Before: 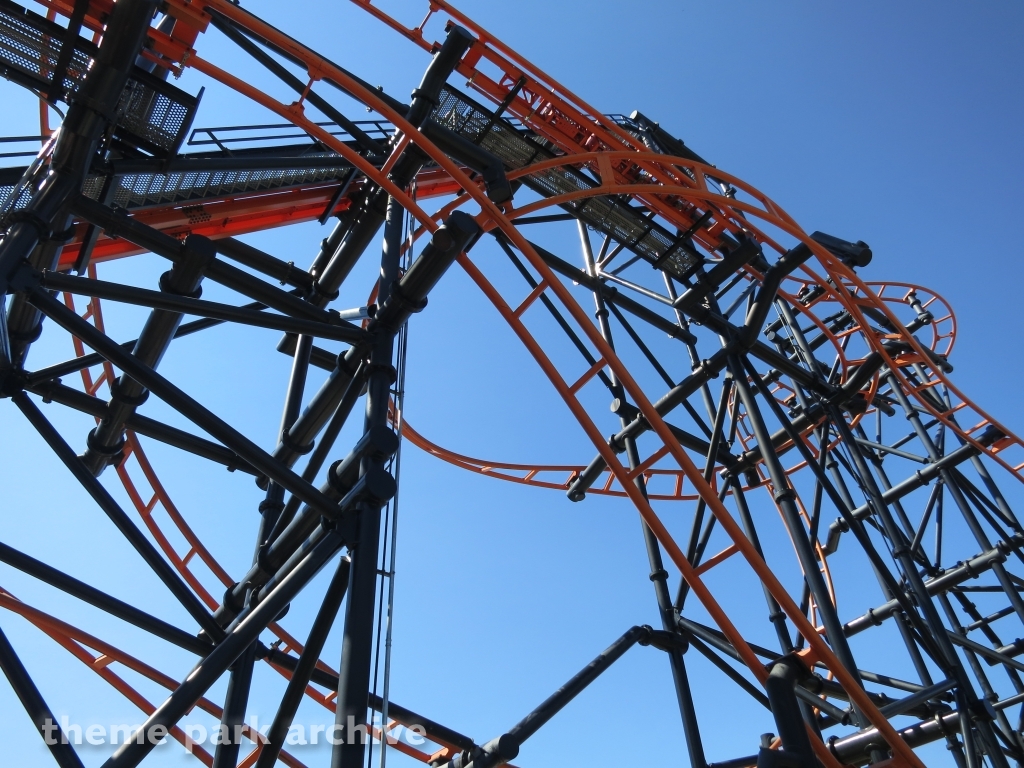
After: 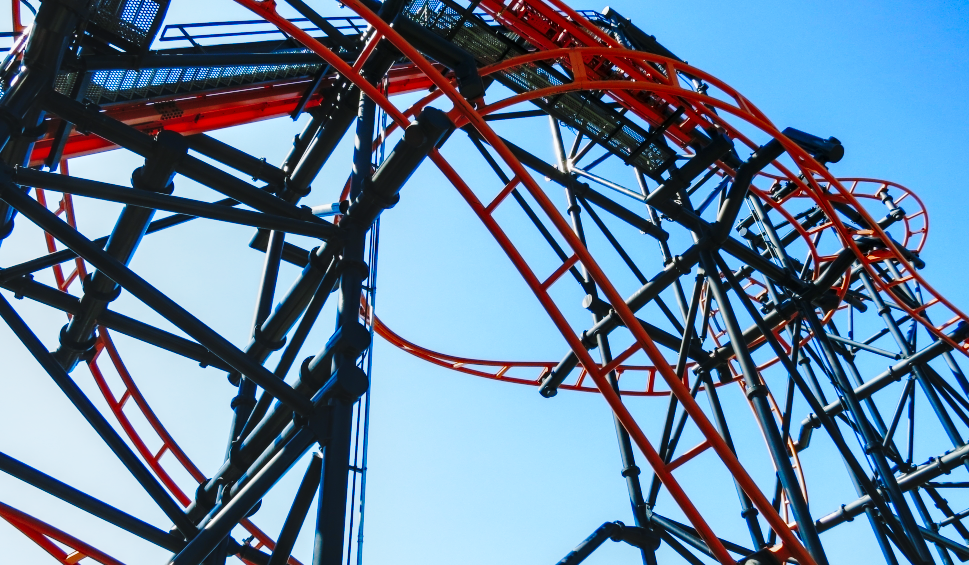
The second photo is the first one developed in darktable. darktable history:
color zones: curves: ch0 [(0.068, 0.464) (0.25, 0.5) (0.48, 0.508) (0.75, 0.536) (0.886, 0.476) (0.967, 0.456)]; ch1 [(0.066, 0.456) (0.25, 0.5) (0.616, 0.508) (0.746, 0.56) (0.934, 0.444)], mix 40.35%
base curve: curves: ch0 [(0, 0) (0.04, 0.03) (0.133, 0.232) (0.448, 0.748) (0.843, 0.968) (1, 1)], preserve colors none
color balance rgb: shadows lift › chroma 2.04%, shadows lift › hue 184.19°, perceptual saturation grading › global saturation 20%, perceptual saturation grading › highlights -50.331%, perceptual saturation grading › shadows 30.75%, global vibrance 20%
local contrast: on, module defaults
crop and rotate: left 2.824%, top 13.644%, right 2.541%, bottom 12.764%
